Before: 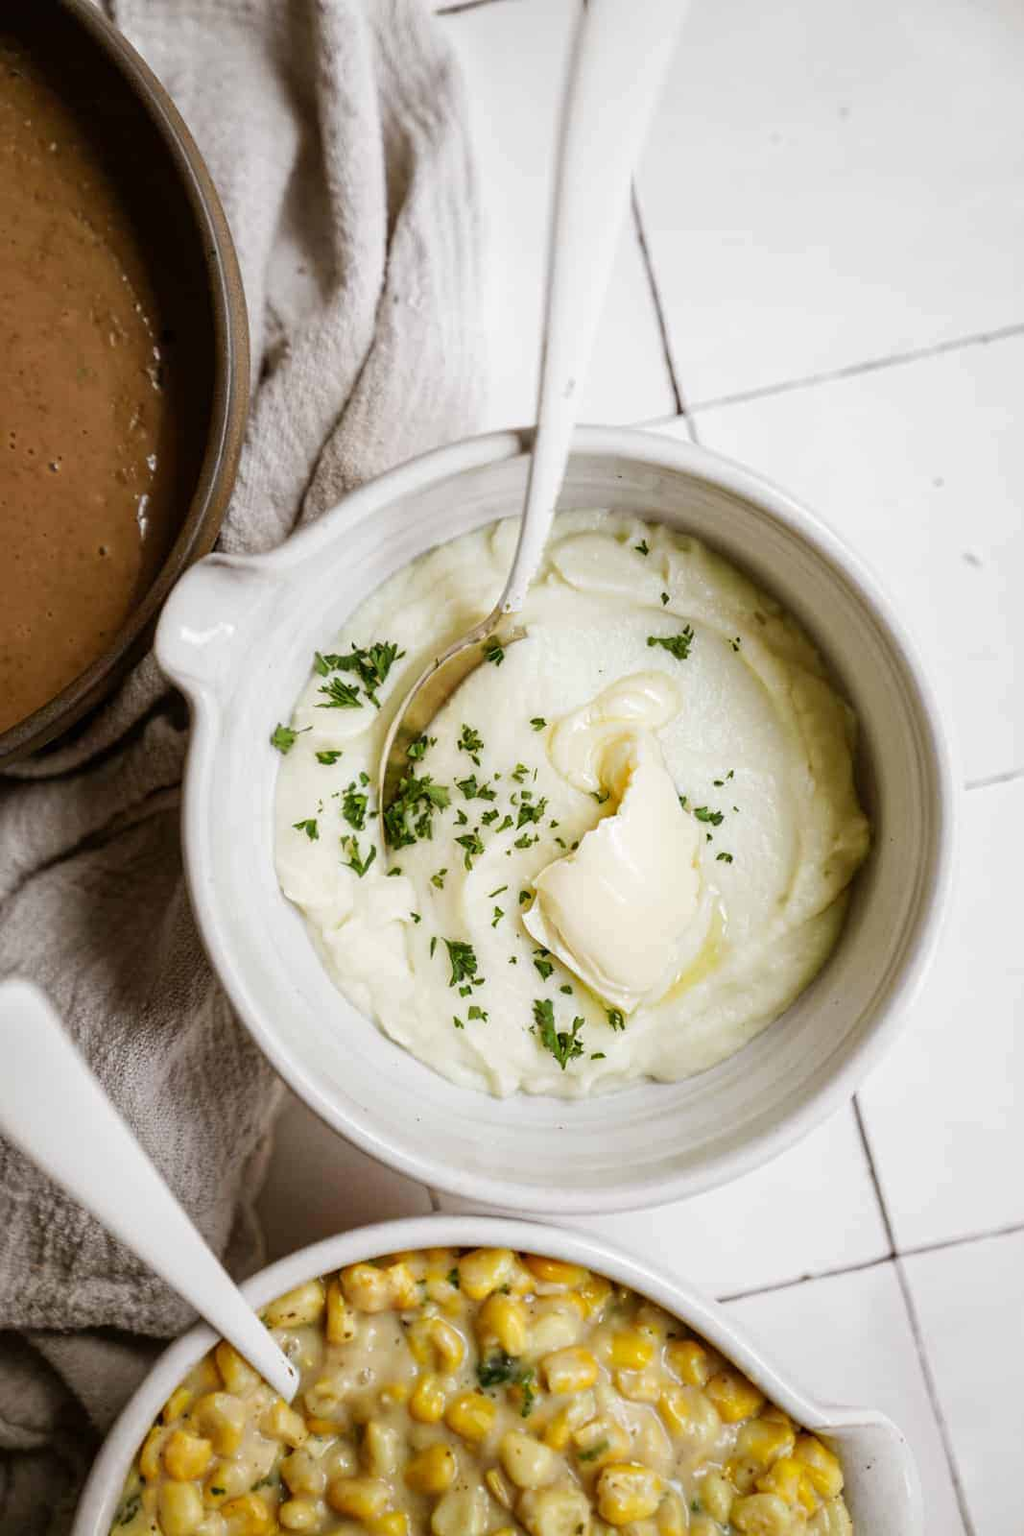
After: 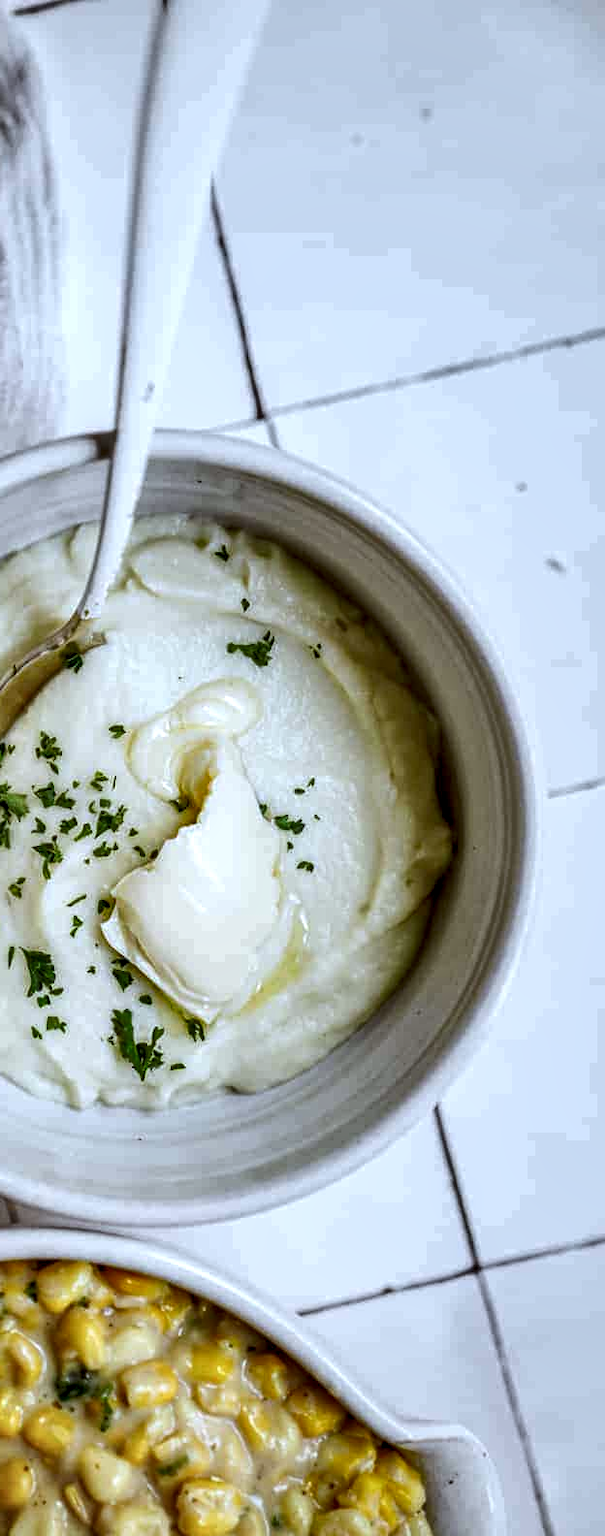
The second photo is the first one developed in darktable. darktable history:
shadows and highlights: soften with gaussian
local contrast: detail 150%
color calibration: x 0.37, y 0.382, temperature 4309.28 K
crop: left 41.256%
